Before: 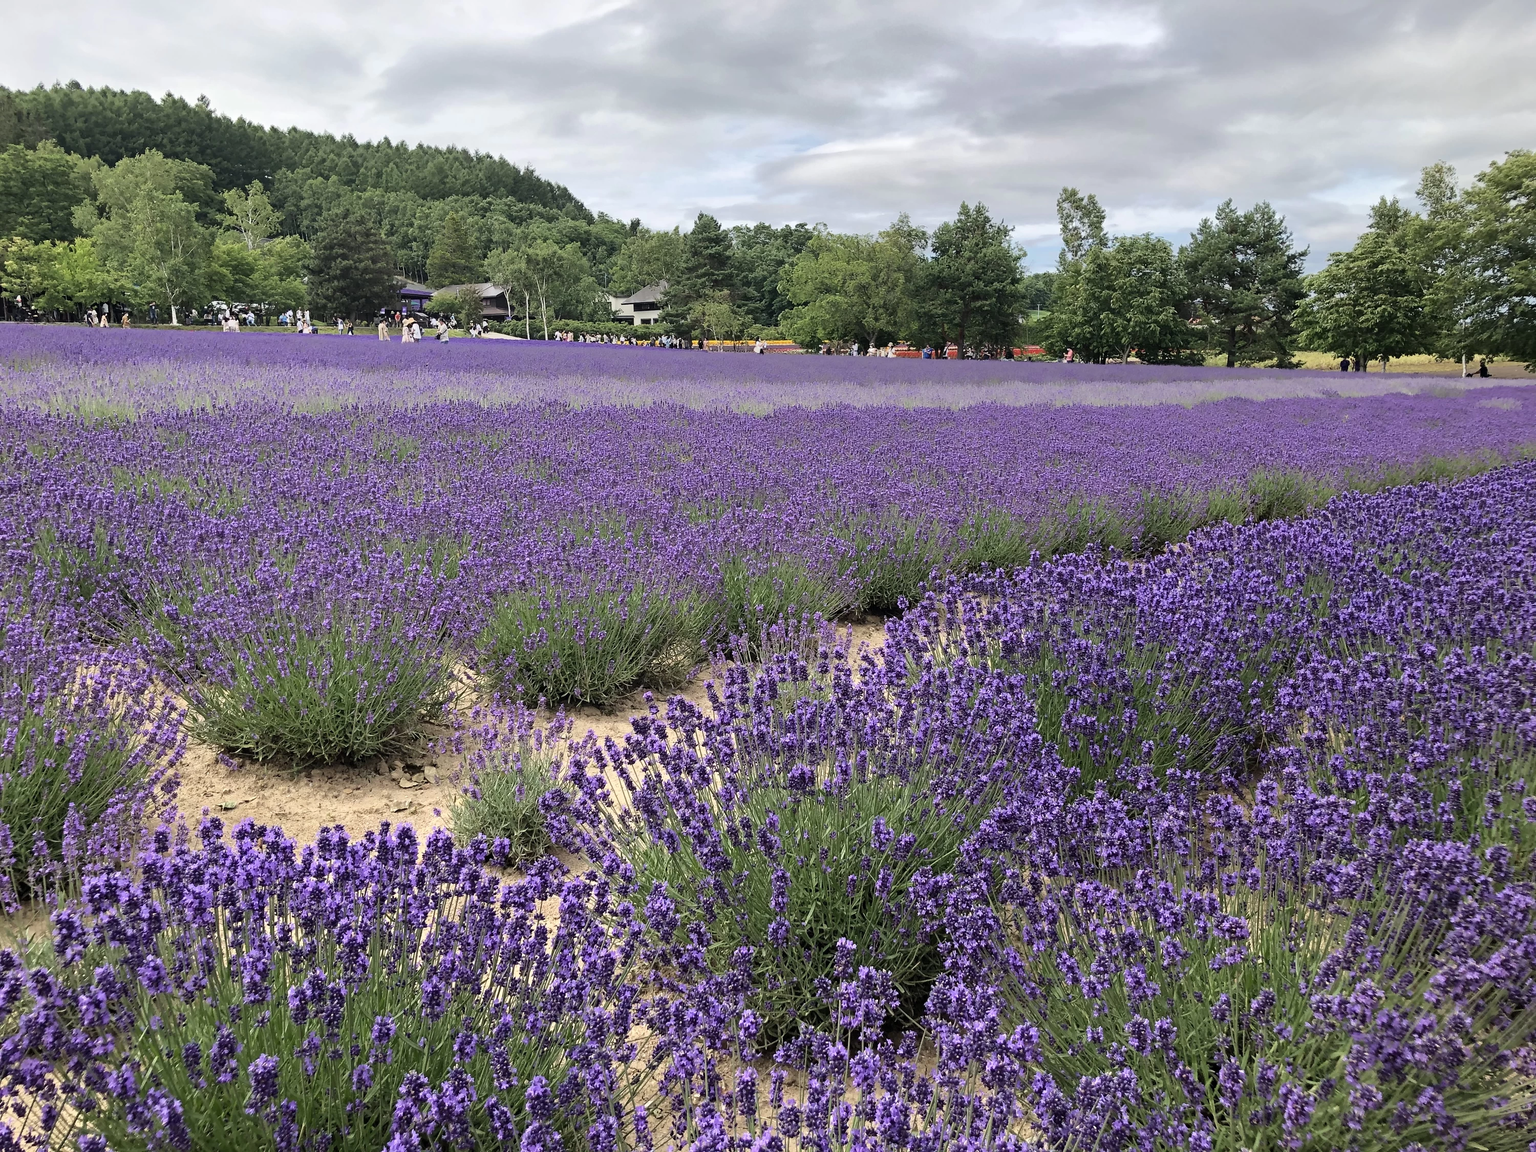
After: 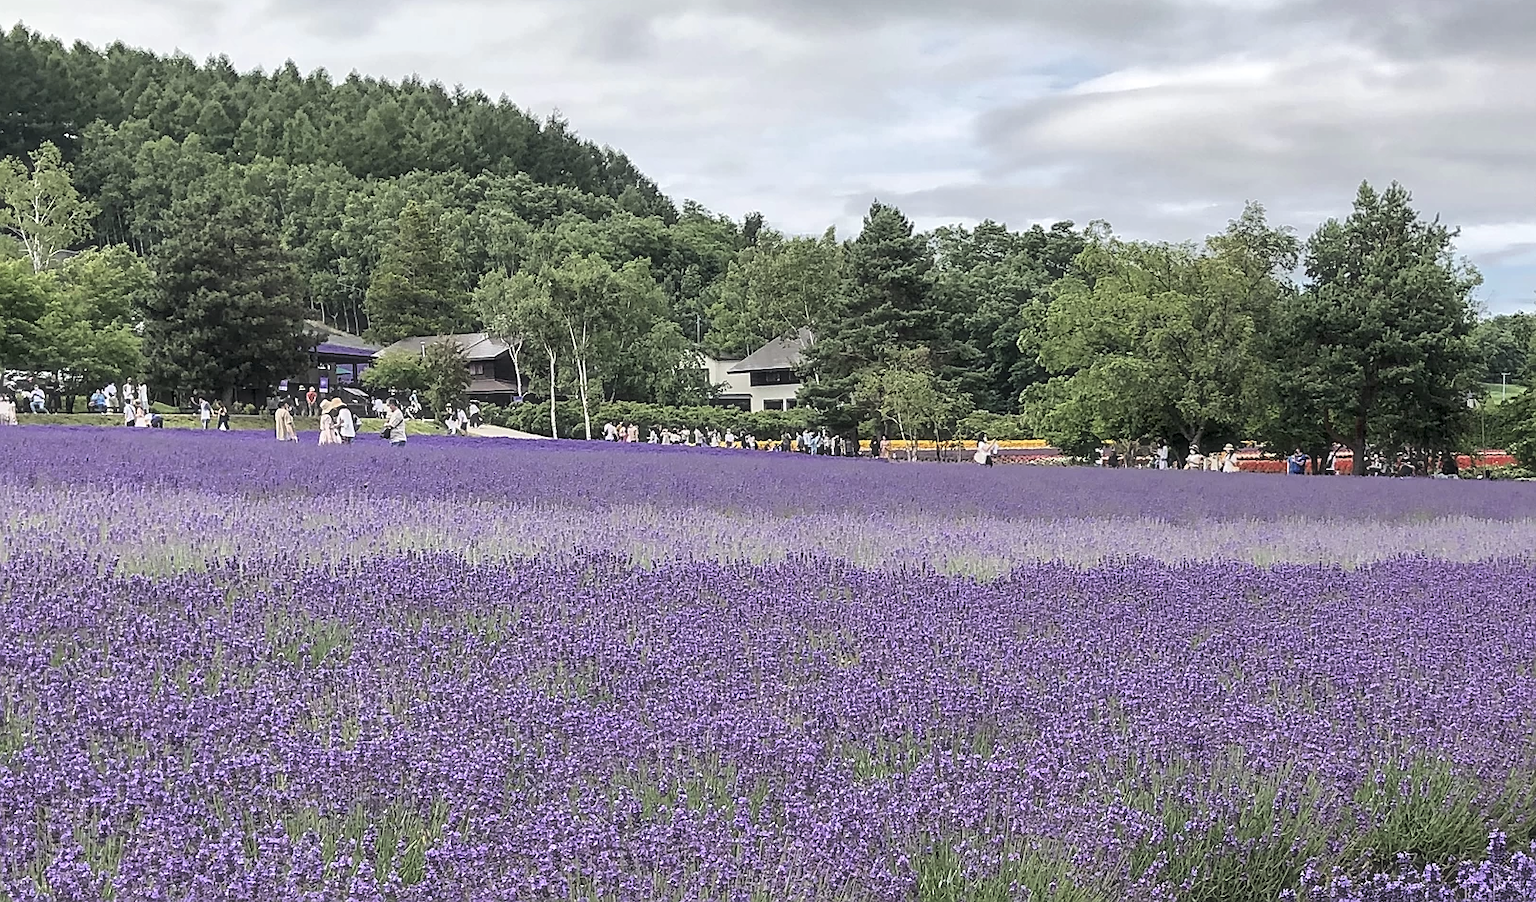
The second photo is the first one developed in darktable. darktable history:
haze removal: strength -0.098, compatibility mode true, adaptive false
sharpen: on, module defaults
contrast brightness saturation: saturation -0.061
crop: left 15.022%, top 9.024%, right 31.226%, bottom 48.856%
exposure: black level correction 0.002, compensate highlight preservation false
local contrast: on, module defaults
